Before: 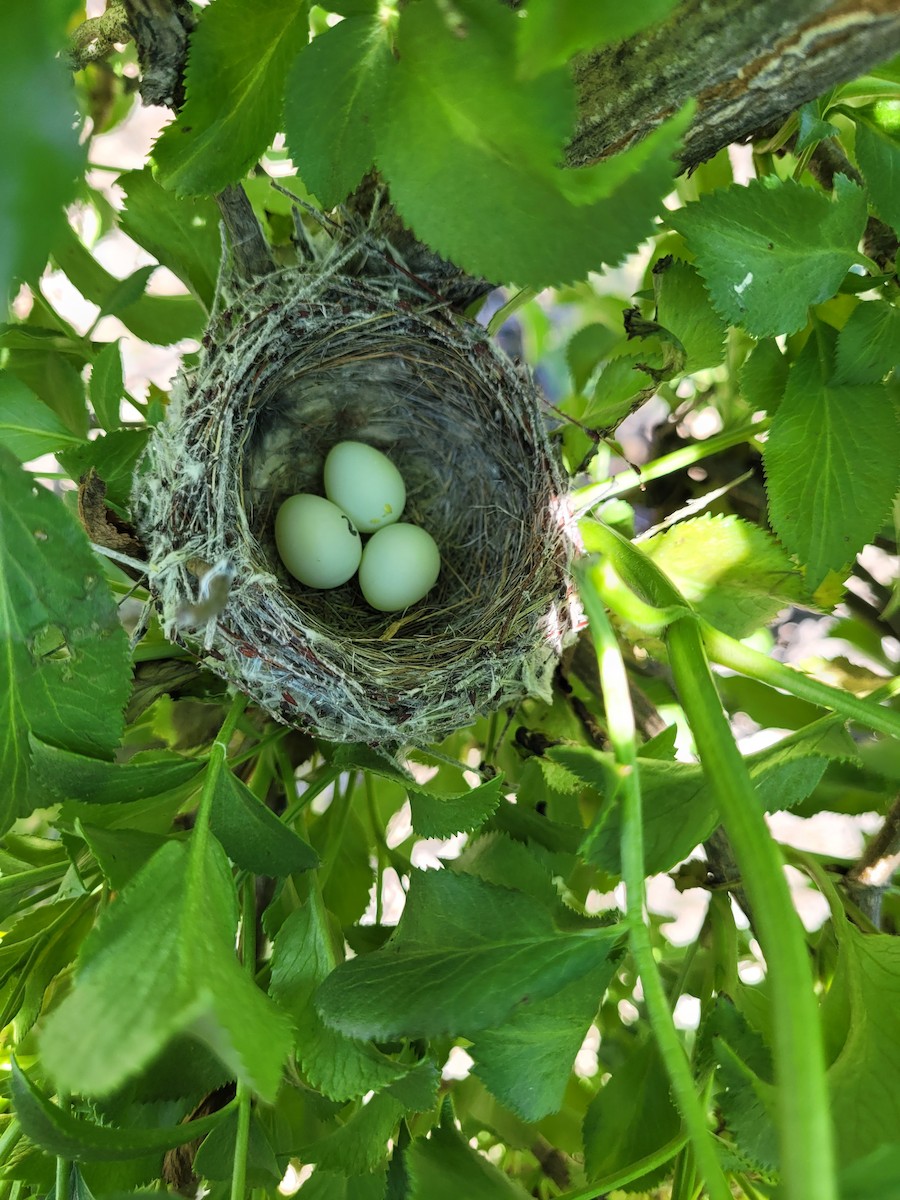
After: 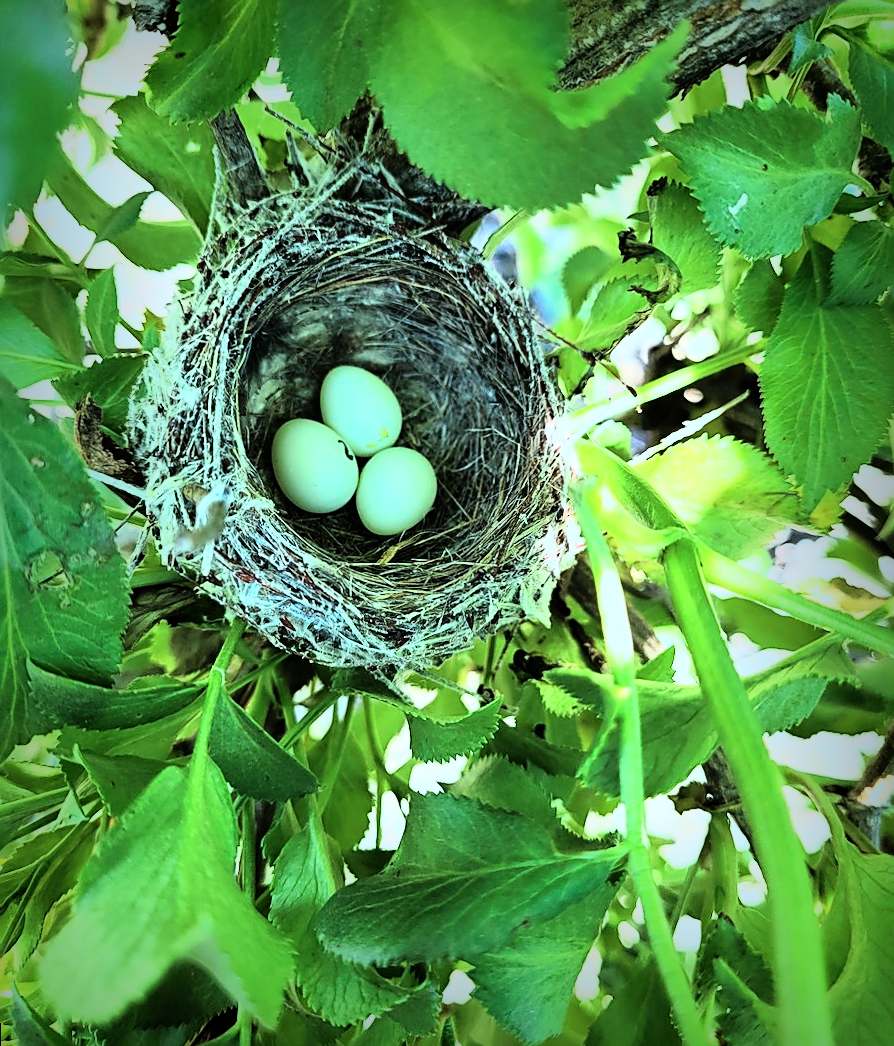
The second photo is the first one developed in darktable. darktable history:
exposure: compensate exposure bias true, compensate highlight preservation false
sharpen: on, module defaults
vignetting: fall-off start 53.2%, brightness -0.594, saturation 0, automatic ratio true, width/height ratio 1.313, shape 0.22, unbound false
rotate and perspective: rotation -0.45°, automatic cropping original format, crop left 0.008, crop right 0.992, crop top 0.012, crop bottom 0.988
crop and rotate: top 5.609%, bottom 5.609%
tone equalizer: on, module defaults
color correction: highlights a* -10.04, highlights b* -10.37
rgb curve: curves: ch0 [(0, 0) (0.21, 0.15) (0.24, 0.21) (0.5, 0.75) (0.75, 0.96) (0.89, 0.99) (1, 1)]; ch1 [(0, 0.02) (0.21, 0.13) (0.25, 0.2) (0.5, 0.67) (0.75, 0.9) (0.89, 0.97) (1, 1)]; ch2 [(0, 0.02) (0.21, 0.13) (0.25, 0.2) (0.5, 0.67) (0.75, 0.9) (0.89, 0.97) (1, 1)], compensate middle gray true
